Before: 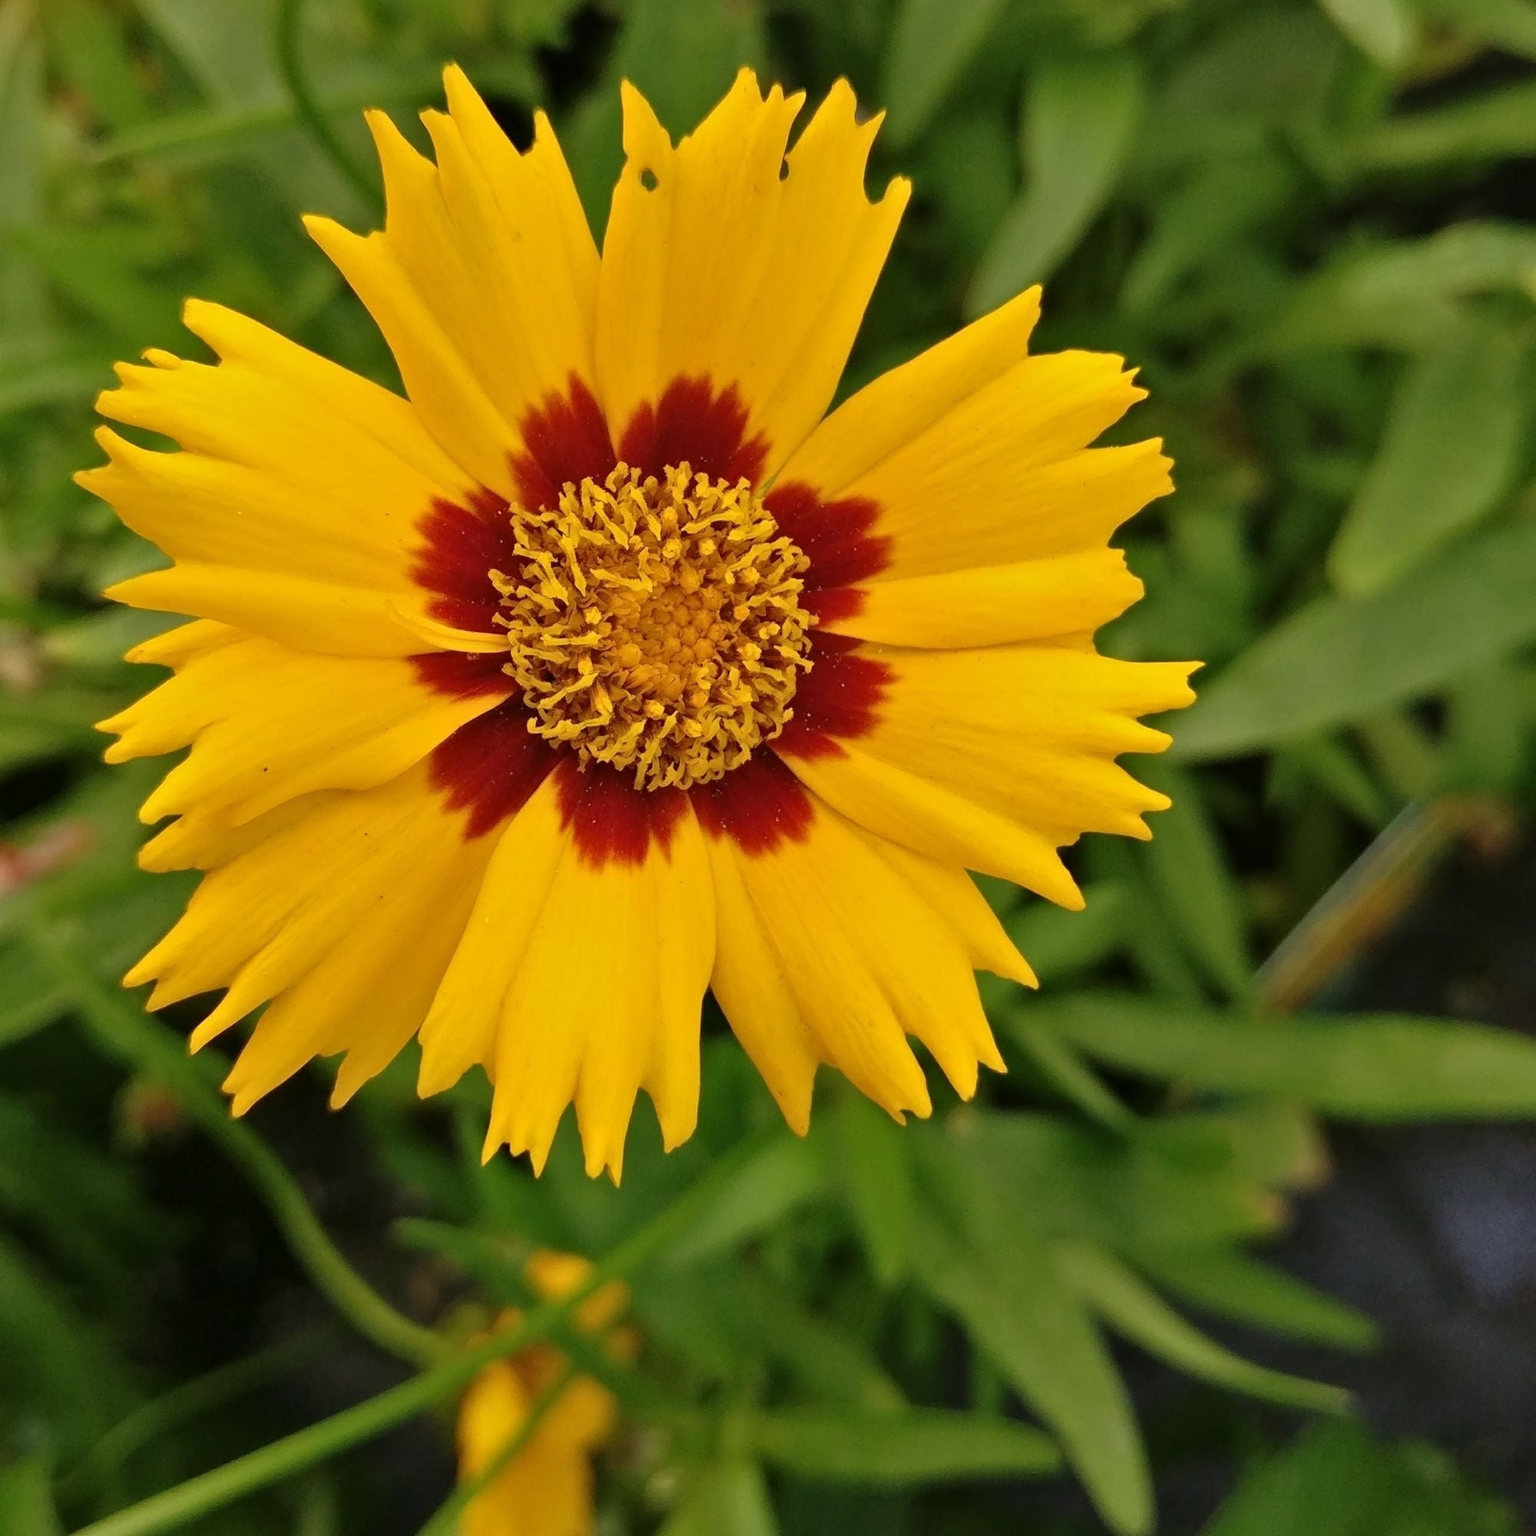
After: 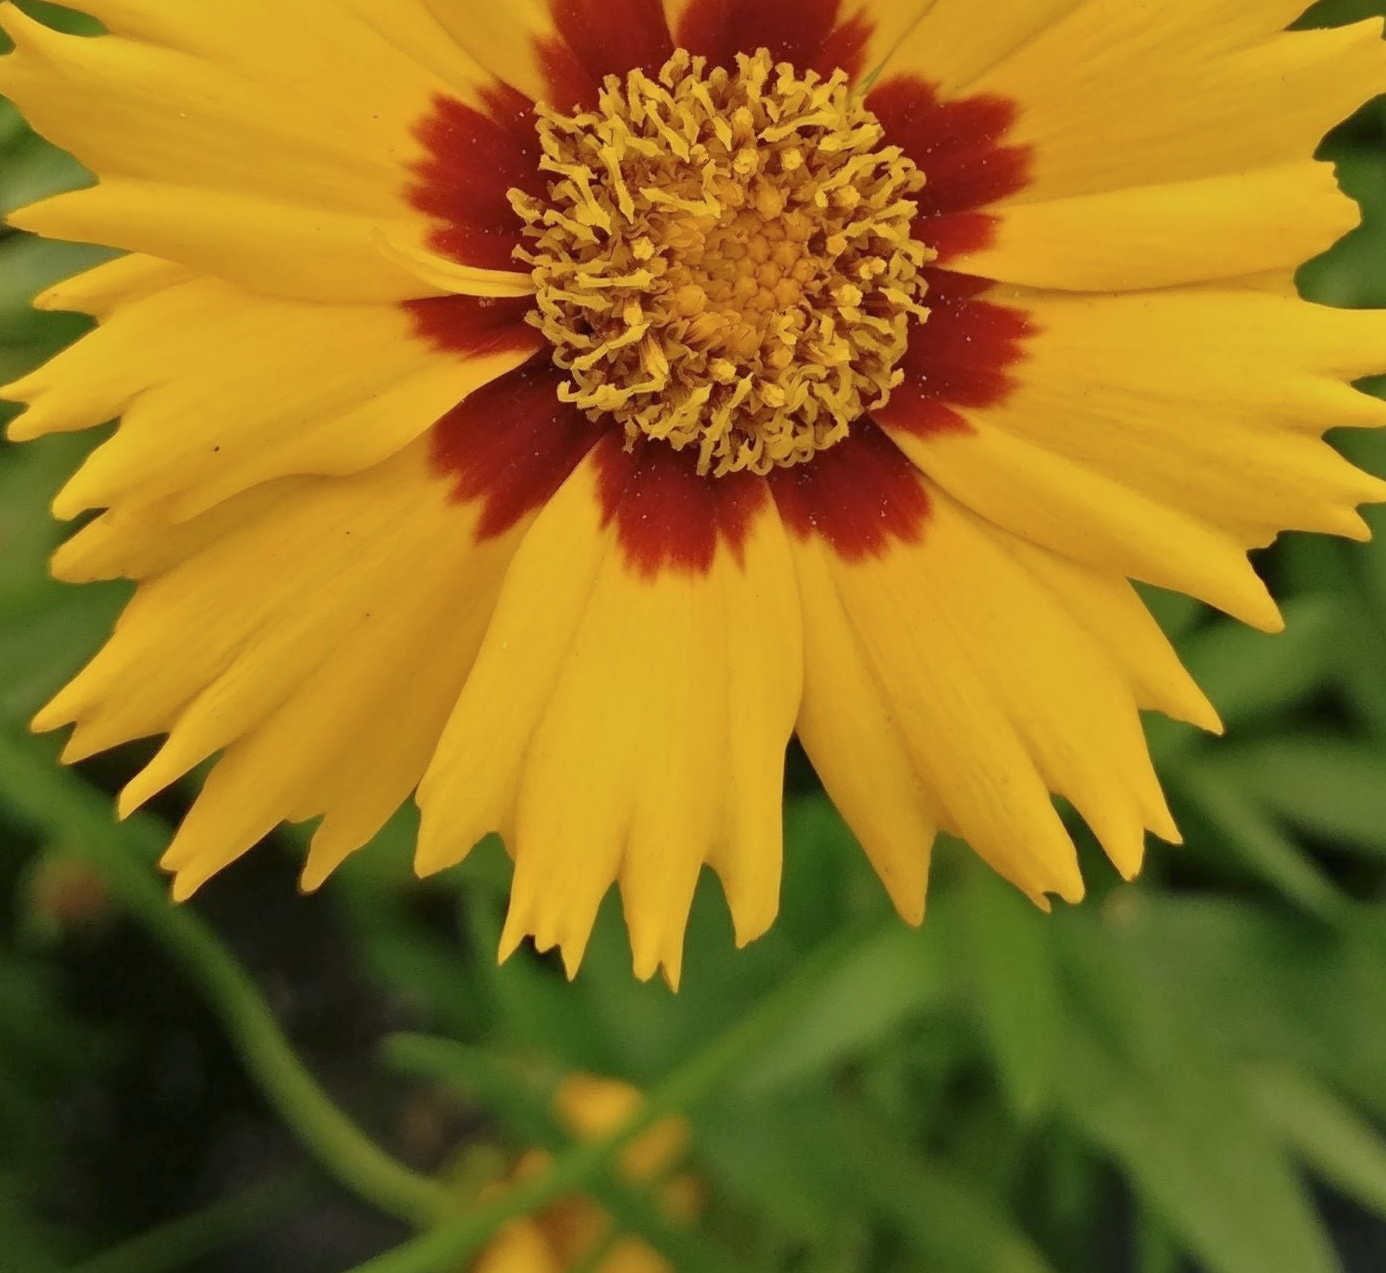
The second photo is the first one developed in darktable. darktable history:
crop: left 6.488%, top 27.668%, right 24.183%, bottom 8.656%
color balance: contrast -15%
